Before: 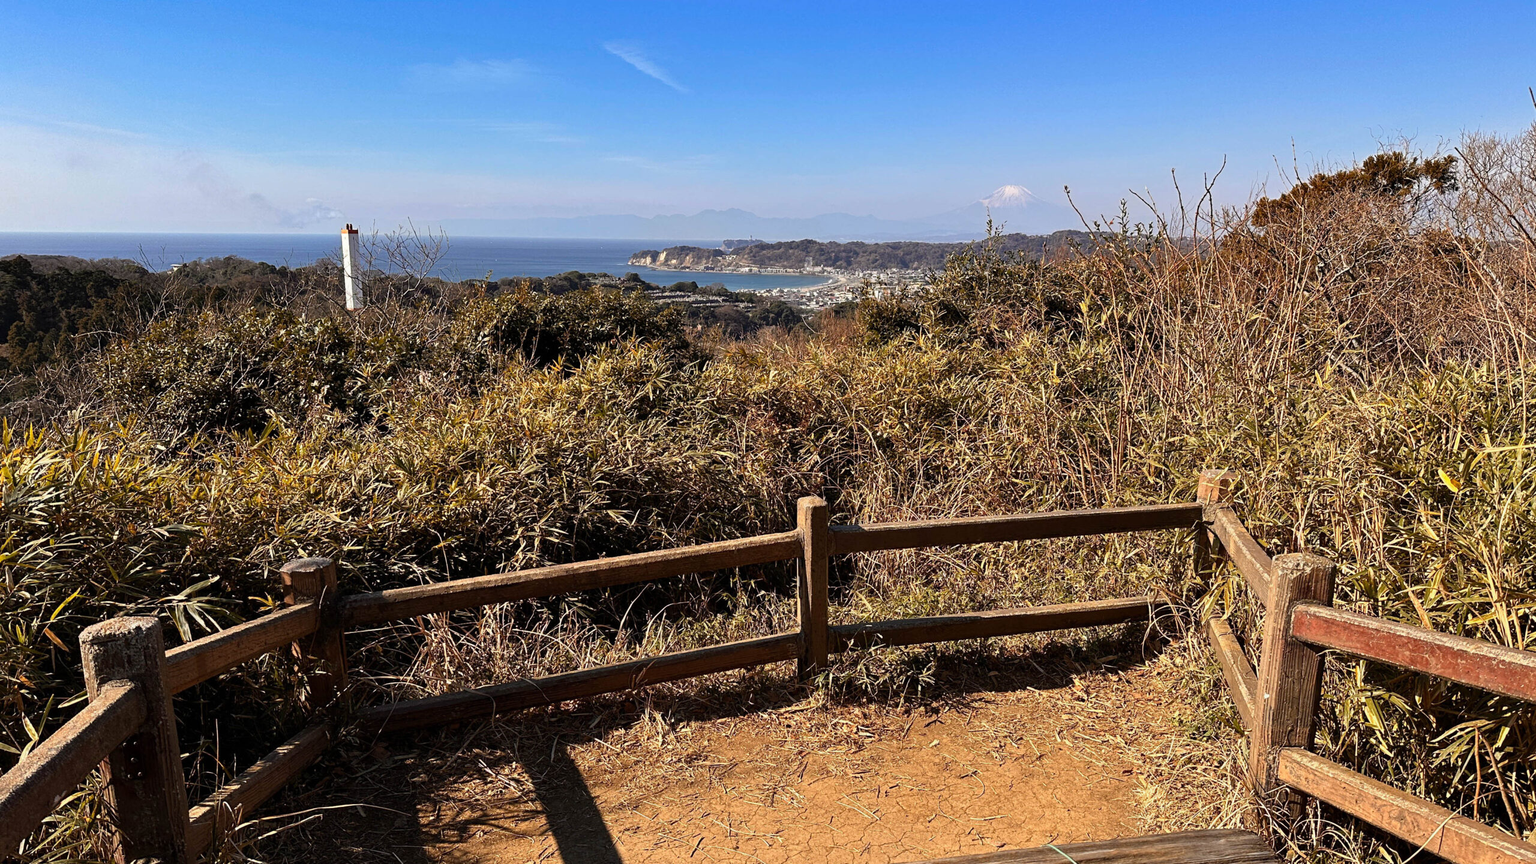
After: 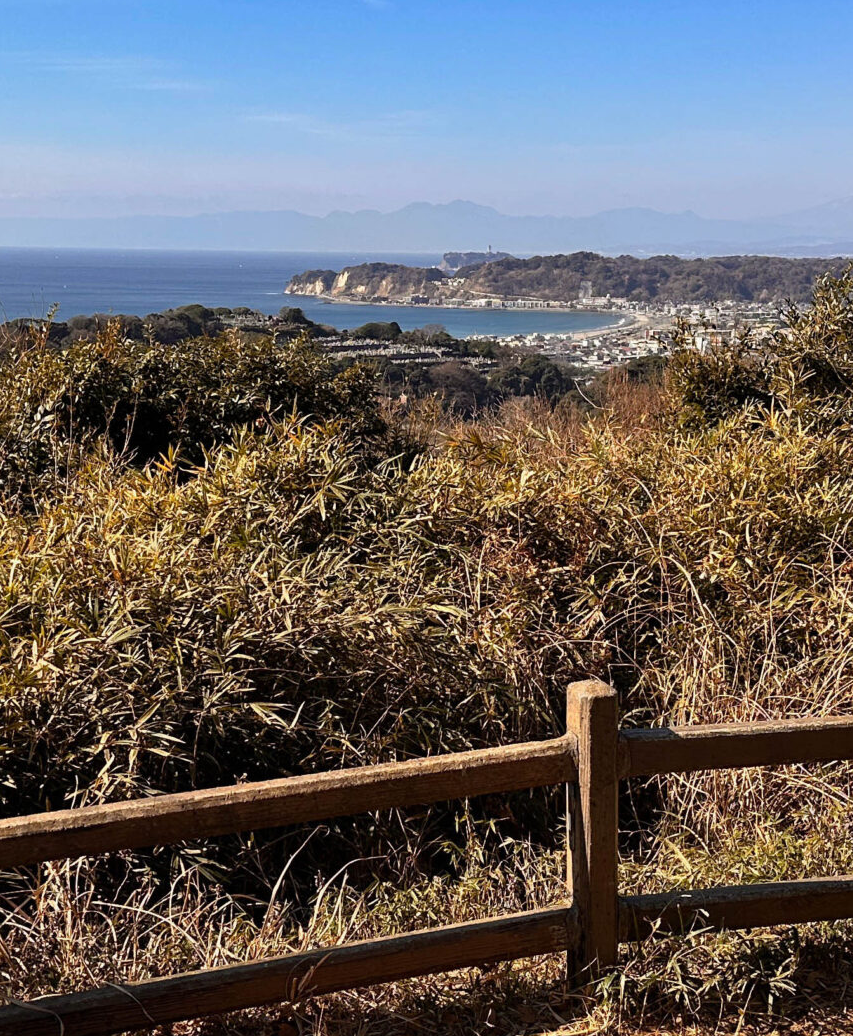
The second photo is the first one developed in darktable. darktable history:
crop and rotate: left 29.792%, top 10.254%, right 36.861%, bottom 17.751%
